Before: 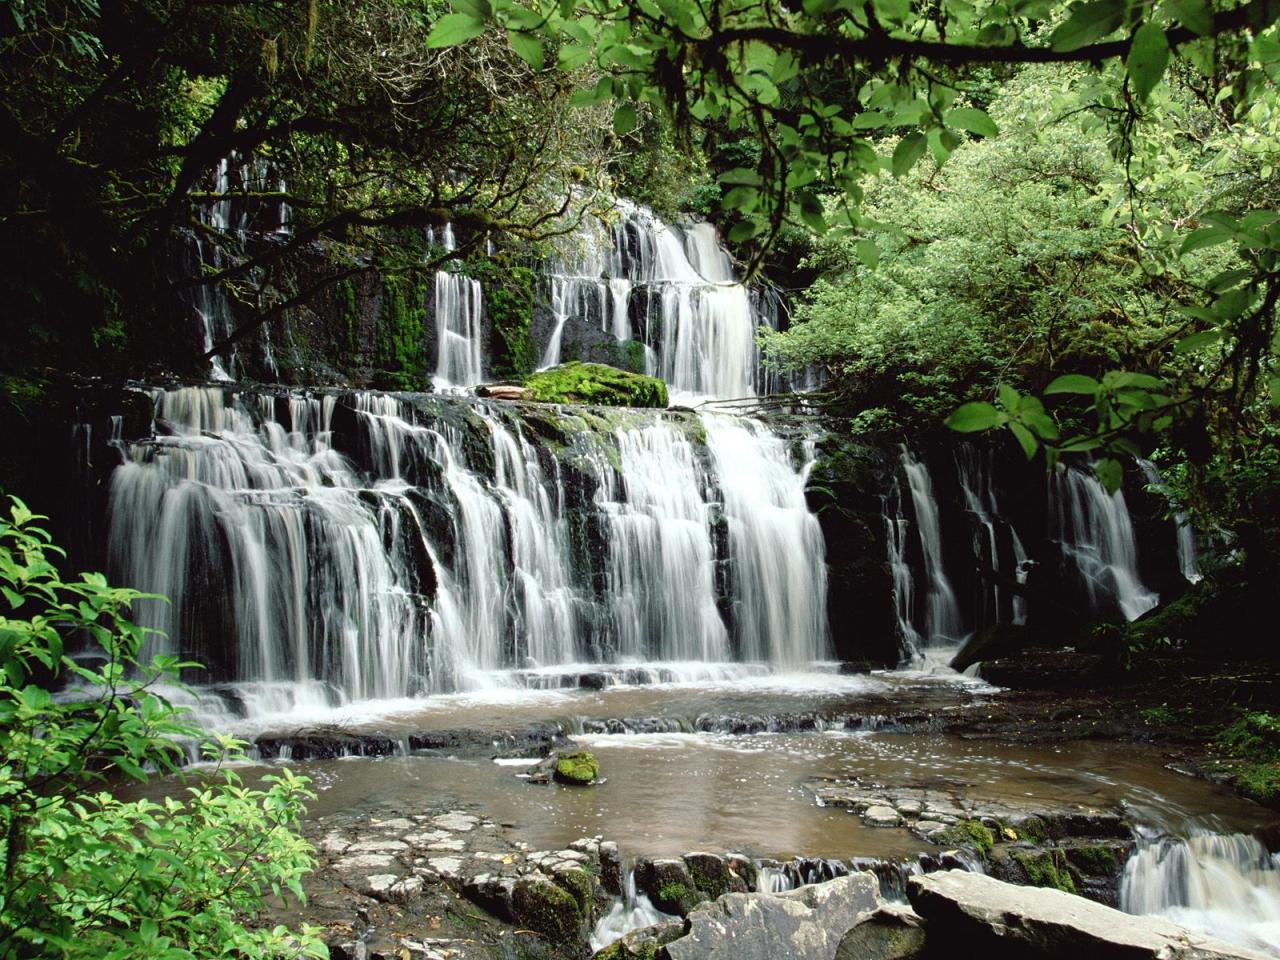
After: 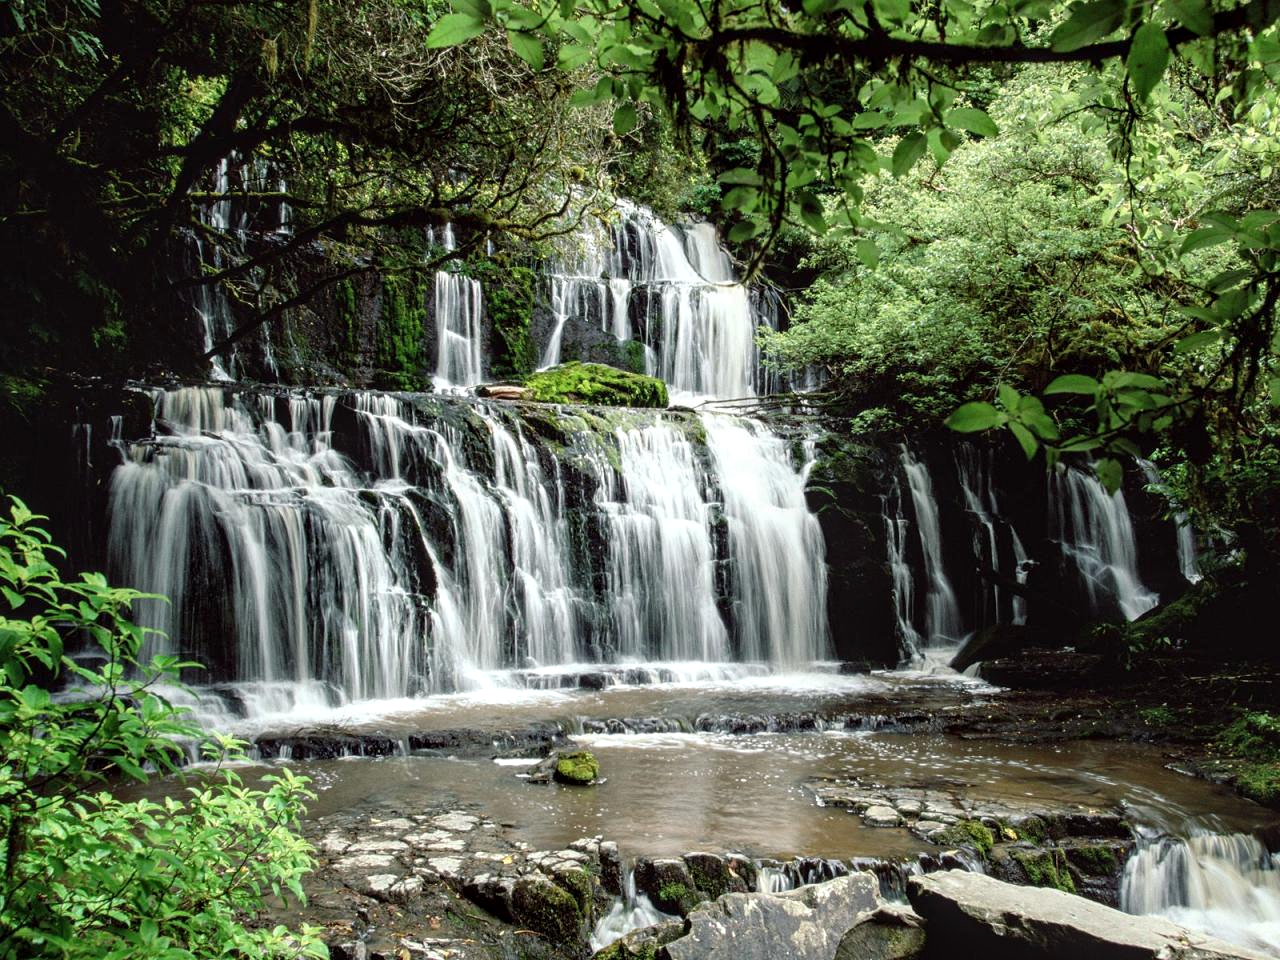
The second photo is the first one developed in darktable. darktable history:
tone equalizer: on, module defaults
local contrast: detail 130%
